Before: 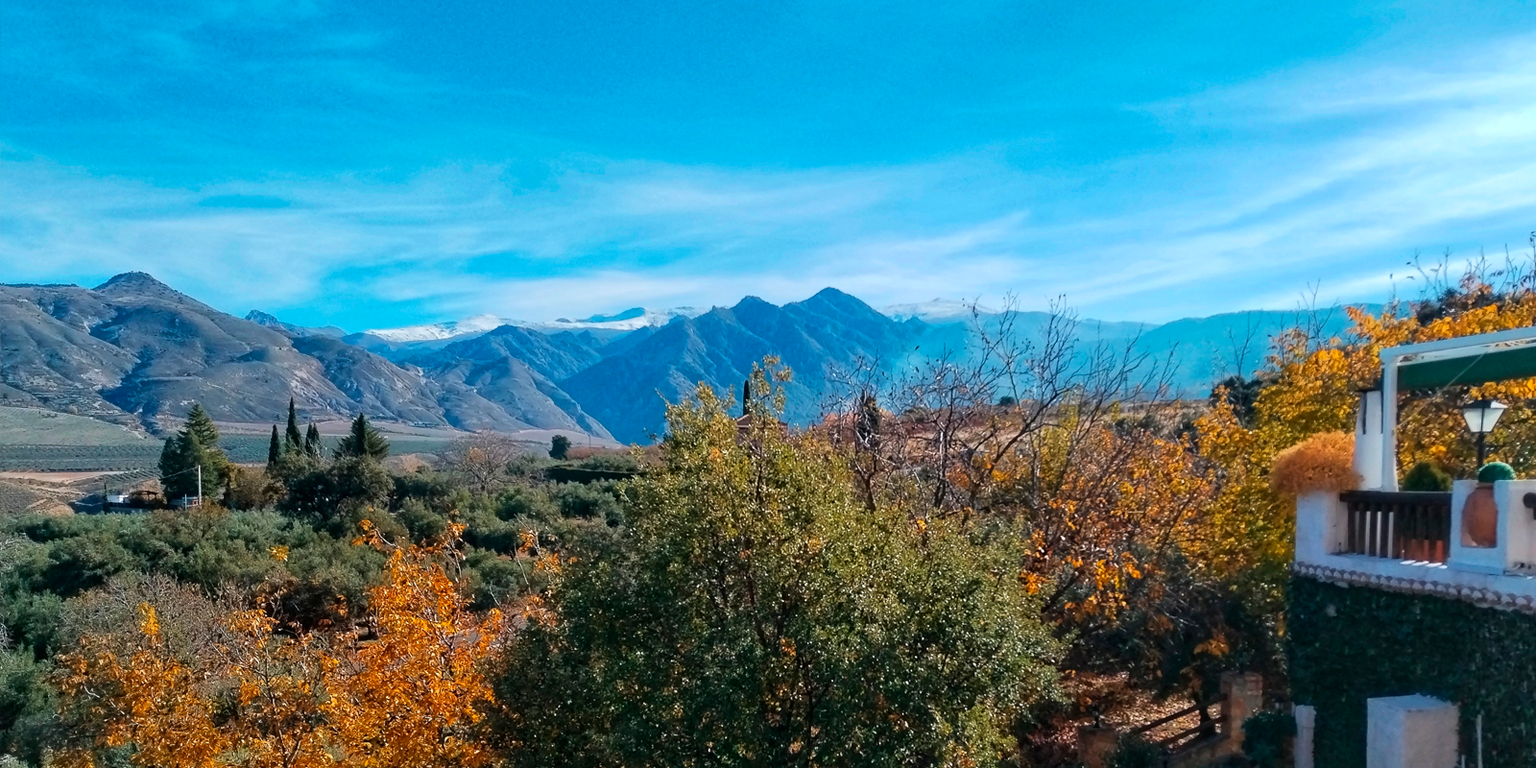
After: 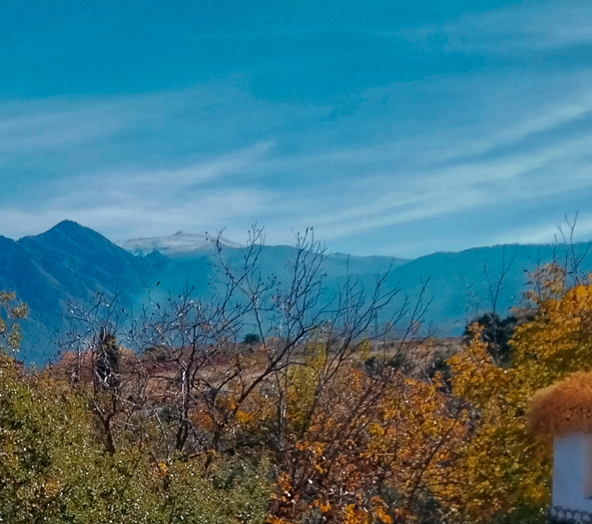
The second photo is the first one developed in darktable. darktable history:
base curve: curves: ch0 [(0, 0) (0.841, 0.609) (1, 1)], preserve colors average RGB
crop and rotate: left 49.844%, top 10.105%, right 13.097%, bottom 24.327%
shadows and highlights: shadows 24.19, highlights -78.94, soften with gaussian
